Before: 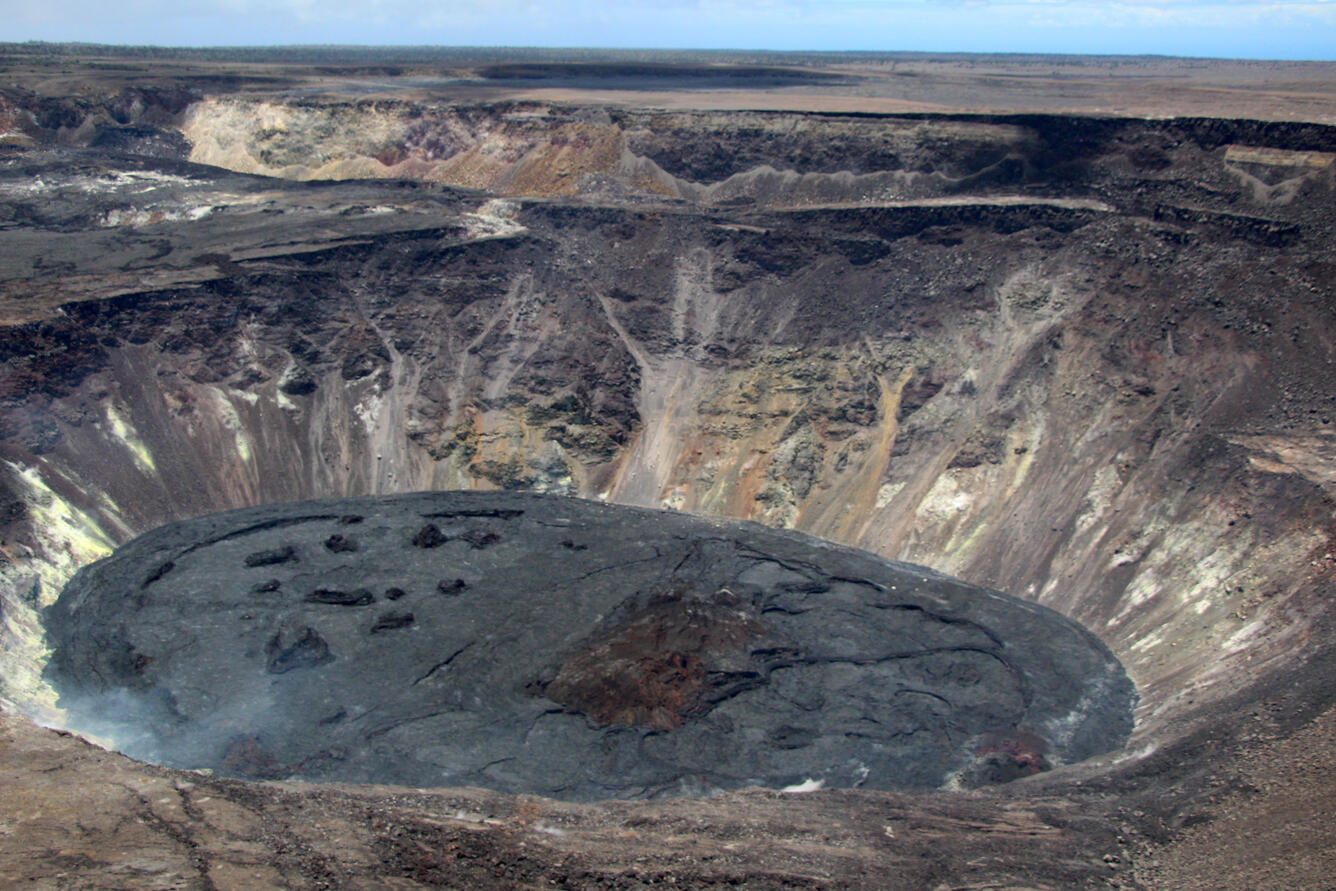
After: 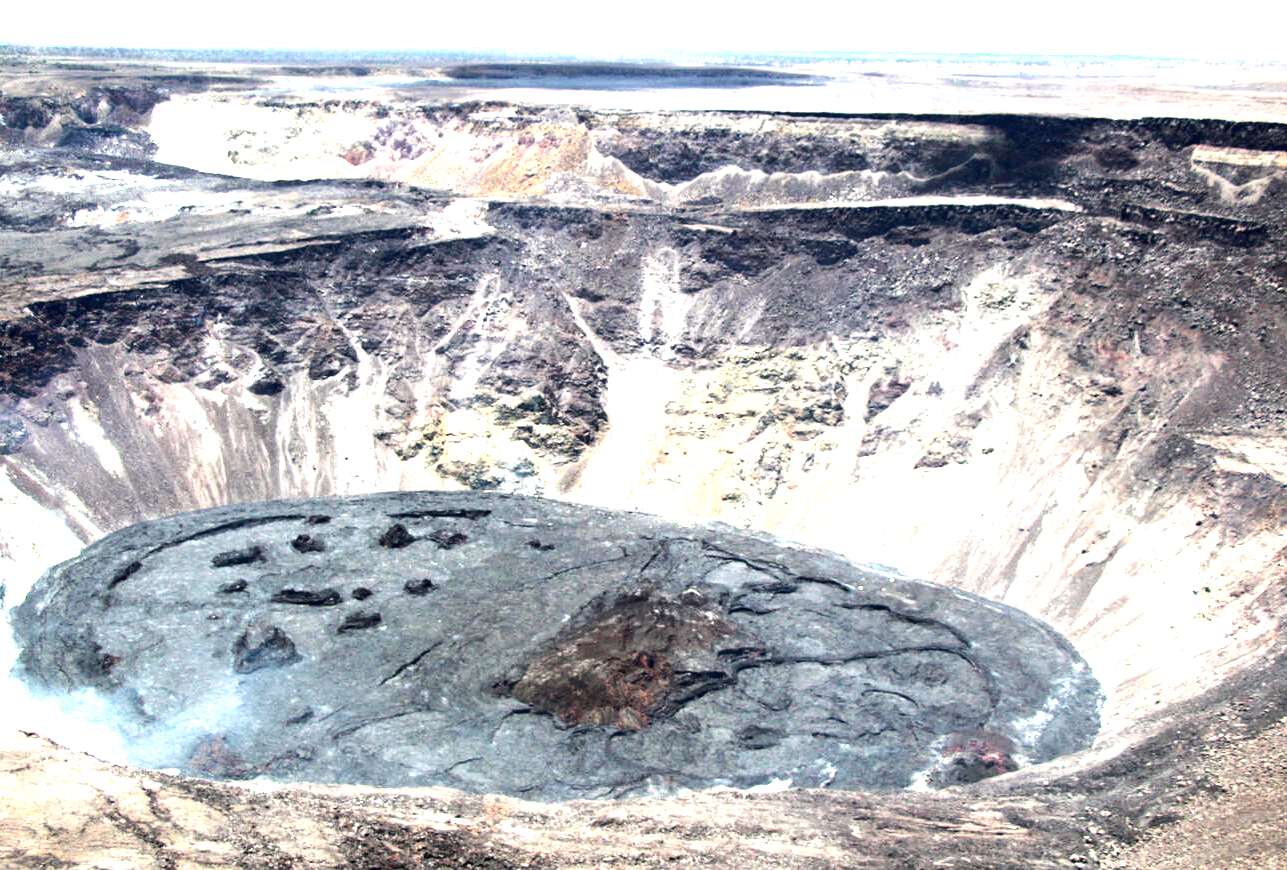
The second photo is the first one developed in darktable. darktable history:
crop and rotate: left 2.536%, right 1.107%, bottom 2.246%
exposure: black level correction 0, exposure 1.45 EV, compensate exposure bias true, compensate highlight preservation false
tone equalizer: -8 EV -1.08 EV, -7 EV -1.01 EV, -6 EV -0.867 EV, -5 EV -0.578 EV, -3 EV 0.578 EV, -2 EV 0.867 EV, -1 EV 1.01 EV, +0 EV 1.08 EV, edges refinement/feathering 500, mask exposure compensation -1.57 EV, preserve details no
color correction: highlights b* 3
color zones: curves: ch1 [(0, 0.469) (0.001, 0.469) (0.12, 0.446) (0.248, 0.469) (0.5, 0.5) (0.748, 0.5) (0.999, 0.469) (1, 0.469)]
